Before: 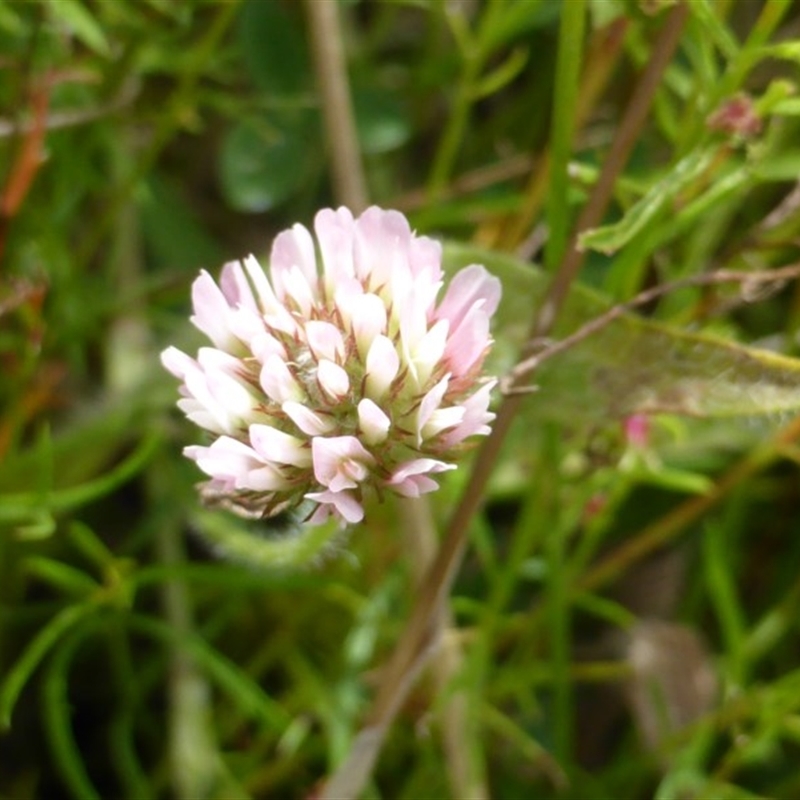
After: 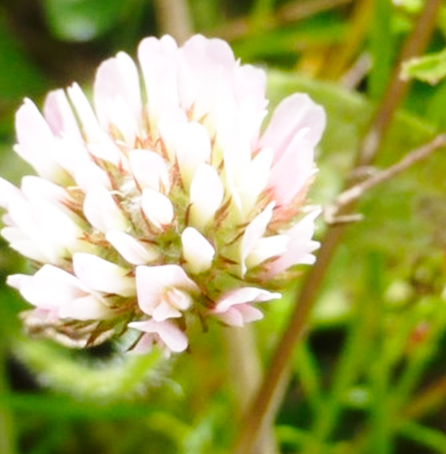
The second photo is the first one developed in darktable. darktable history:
base curve: curves: ch0 [(0, 0) (0.028, 0.03) (0.121, 0.232) (0.46, 0.748) (0.859, 0.968) (1, 1)], preserve colors none
crop and rotate: left 22.014%, top 21.537%, right 22.226%, bottom 21.624%
